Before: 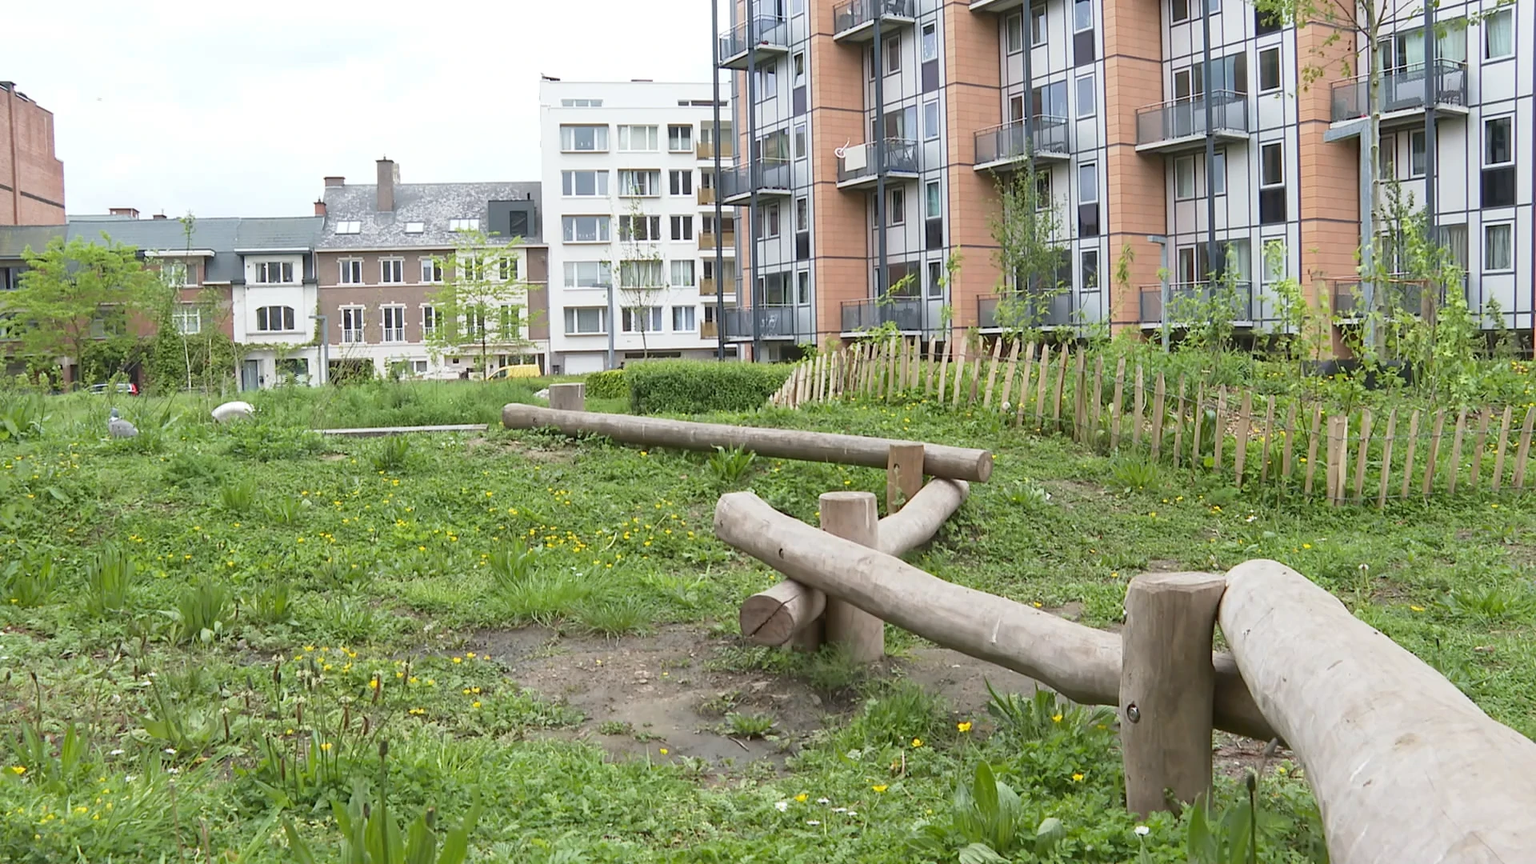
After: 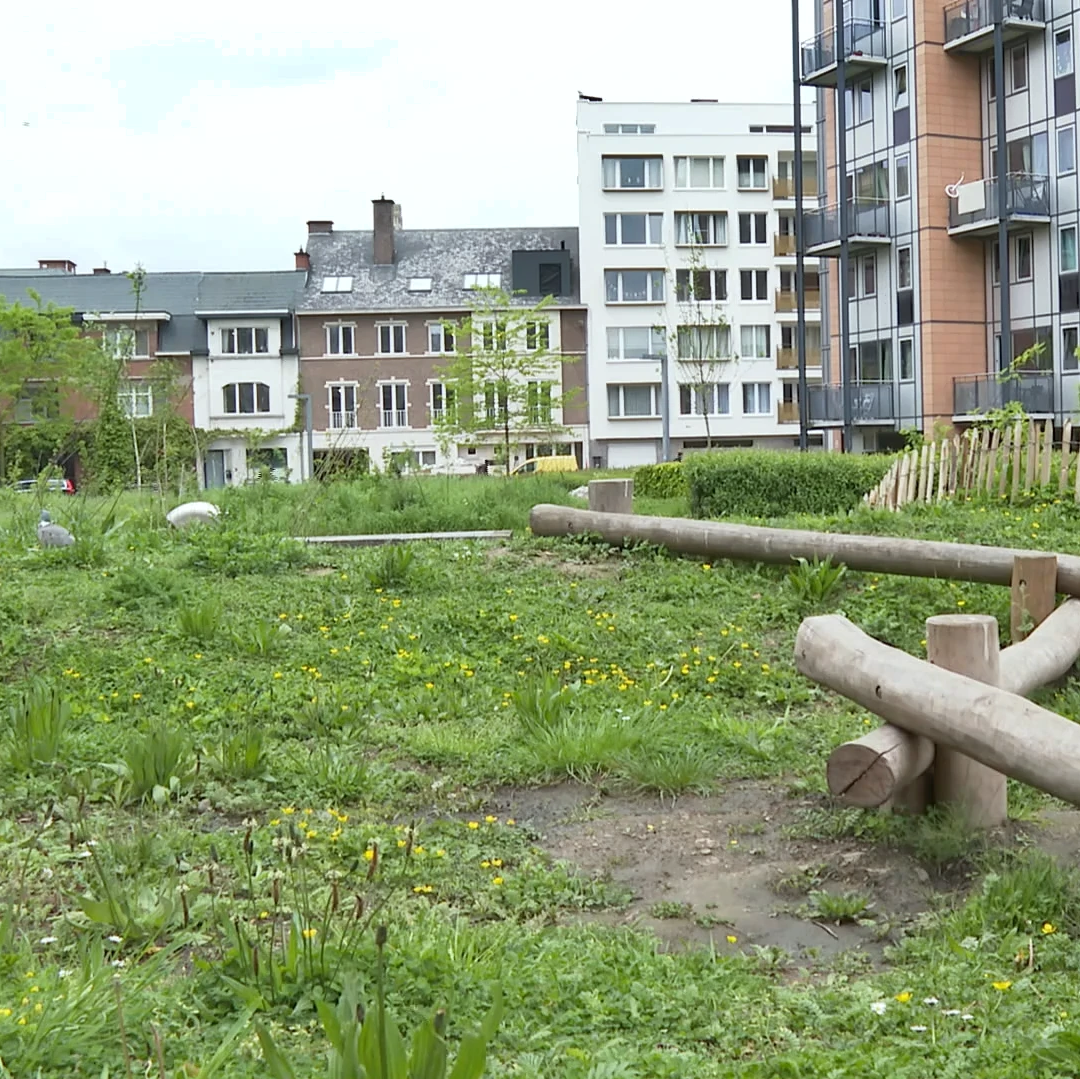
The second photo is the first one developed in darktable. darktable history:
white balance: red 0.978, blue 0.999
crop: left 5.114%, right 38.589%
shadows and highlights: white point adjustment 1, soften with gaussian
